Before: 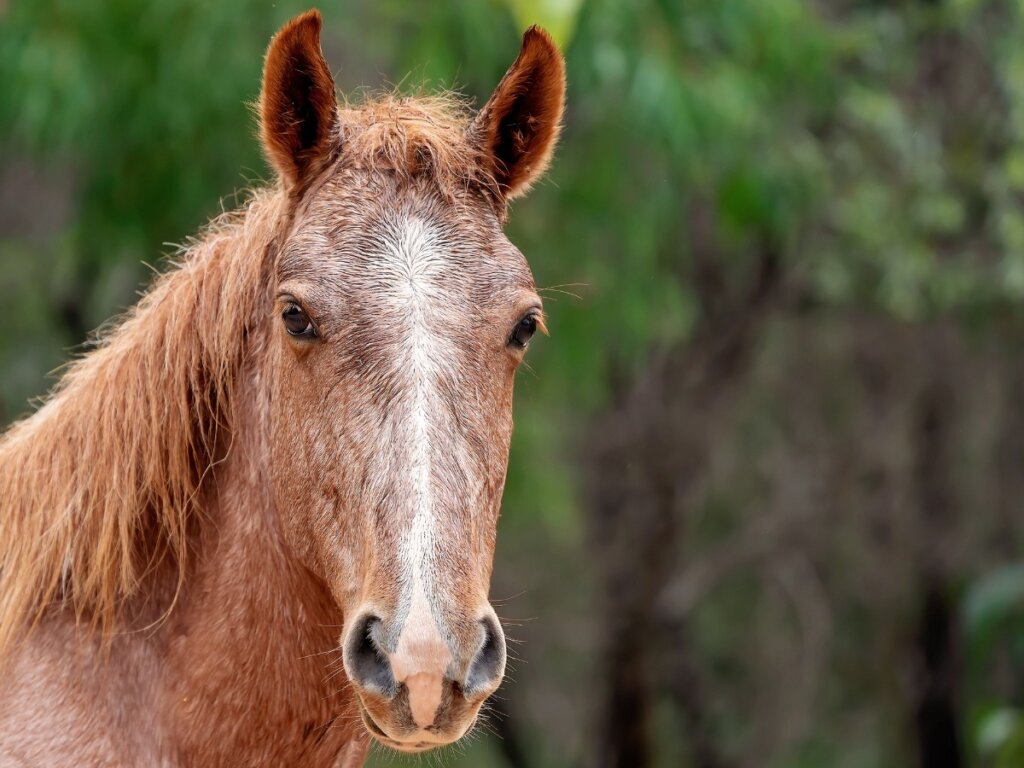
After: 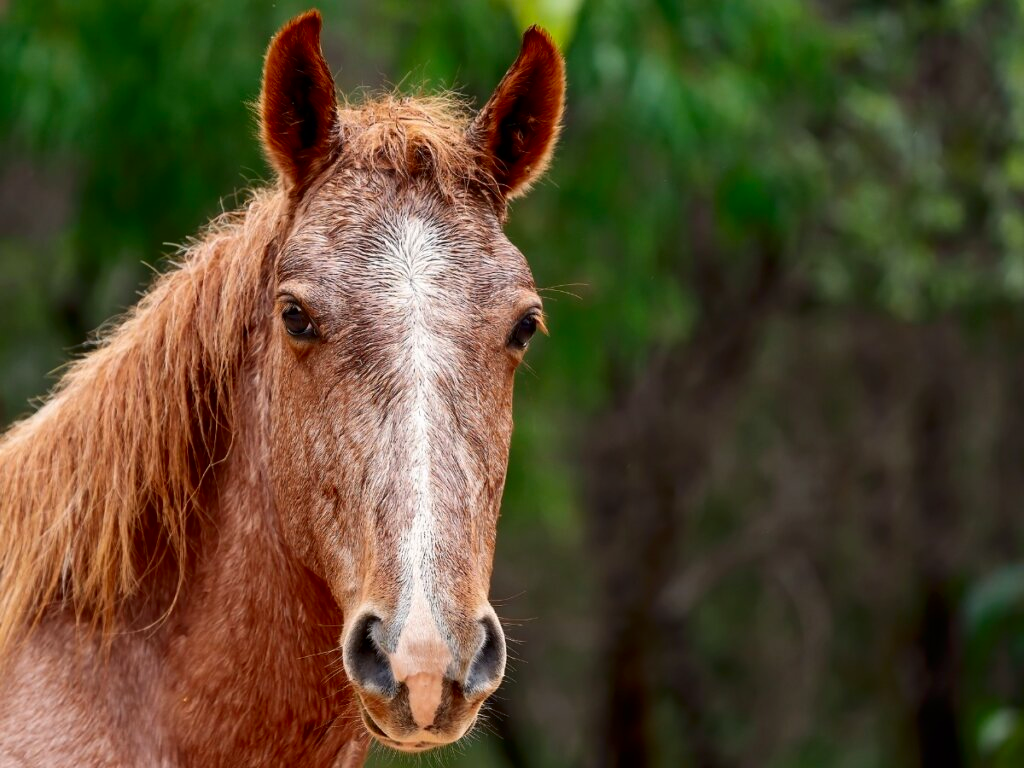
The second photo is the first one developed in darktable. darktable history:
contrast brightness saturation: contrast 0.124, brightness -0.124, saturation 0.2
